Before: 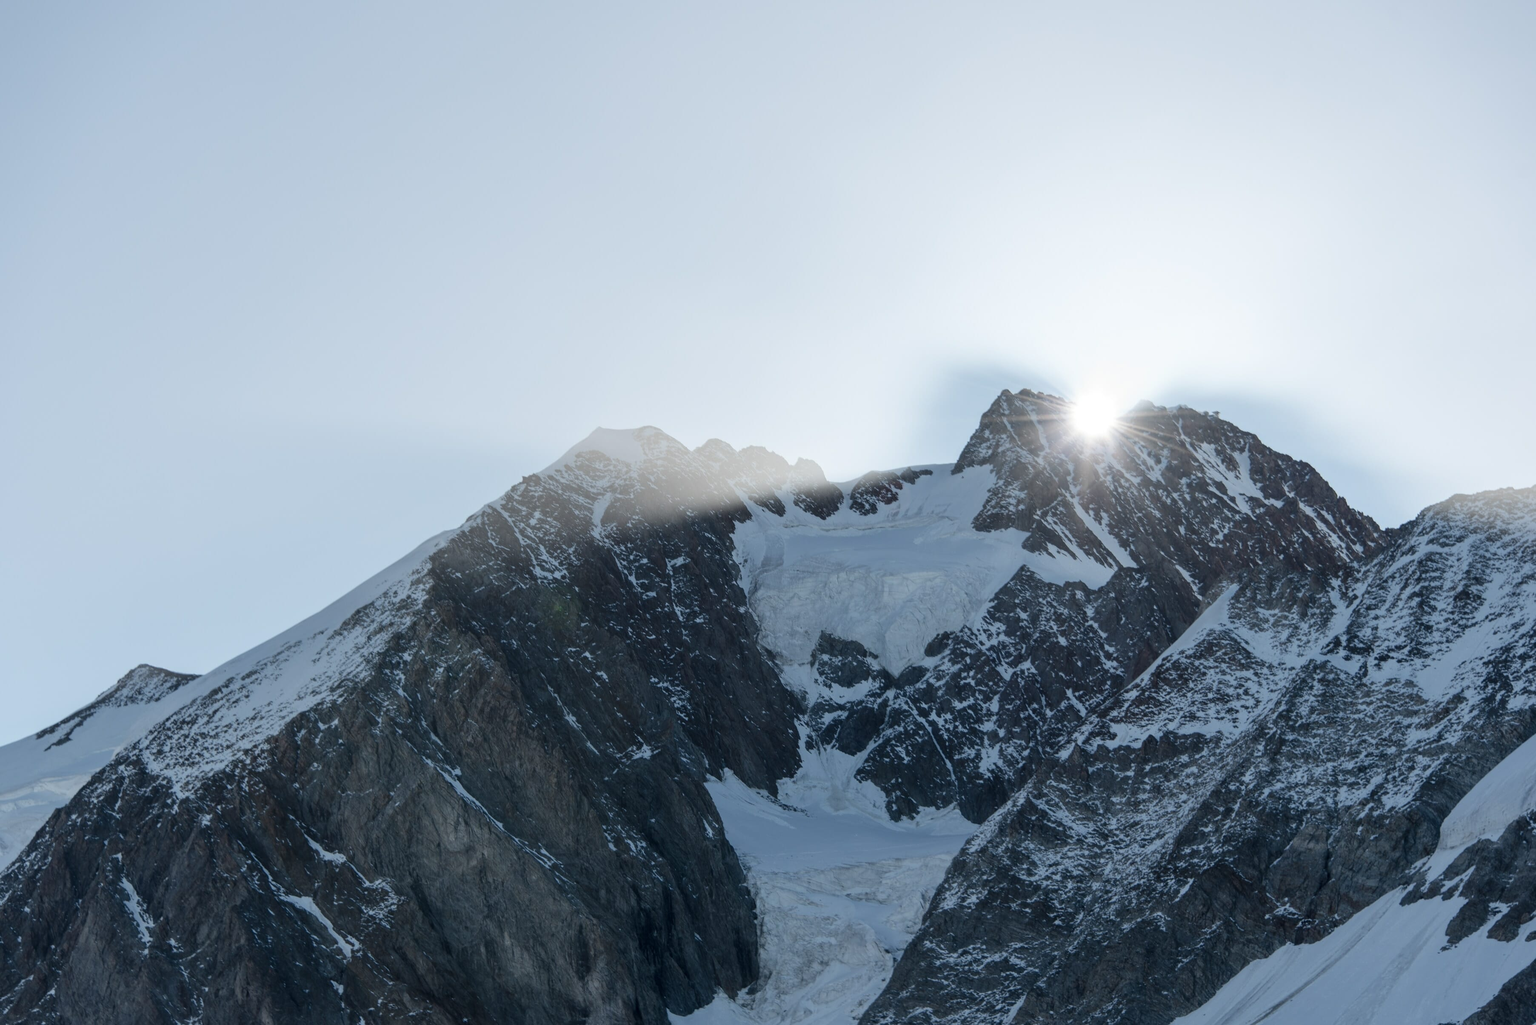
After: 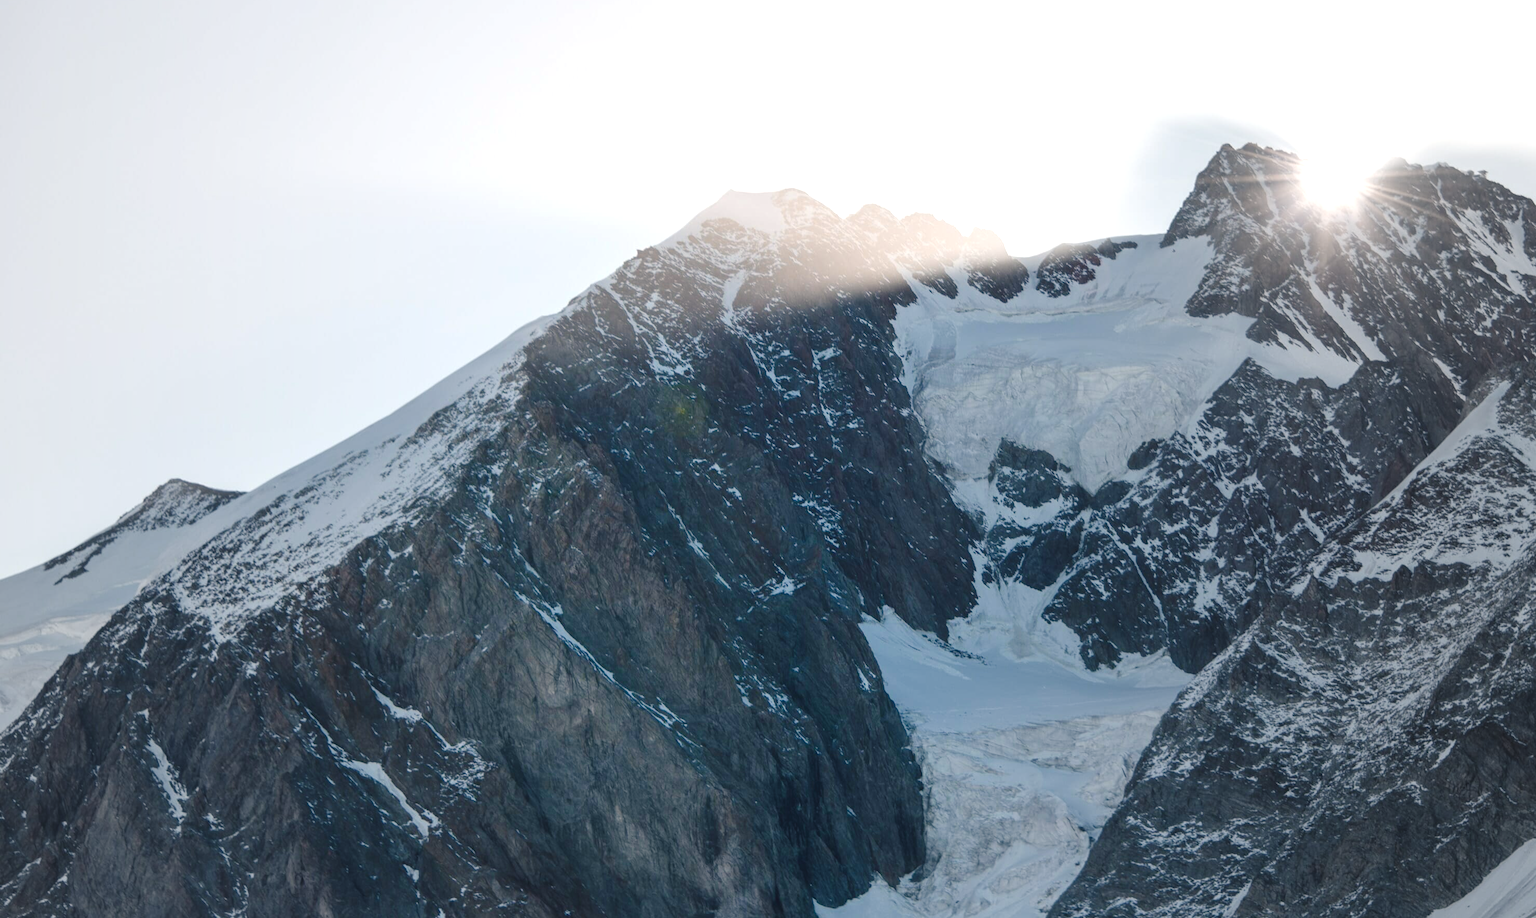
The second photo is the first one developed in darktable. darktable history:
exposure: exposure 0.7 EV, compensate highlight preservation false
color zones: curves: ch2 [(0, 0.488) (0.143, 0.417) (0.286, 0.212) (0.429, 0.179) (0.571, 0.154) (0.714, 0.415) (0.857, 0.495) (1, 0.488)]
crop: top 26.531%, right 17.959%
color balance rgb: shadows lift › chroma 2%, shadows lift › hue 247.2°, power › chroma 0.3%, power › hue 25.2°, highlights gain › chroma 3%, highlights gain › hue 60°, global offset › luminance 0.75%, perceptual saturation grading › global saturation 20%, perceptual saturation grading › highlights -20%, perceptual saturation grading › shadows 30%, global vibrance 20%
vignetting: fall-off start 18.21%, fall-off radius 137.95%, brightness -0.207, center (-0.078, 0.066), width/height ratio 0.62, shape 0.59
